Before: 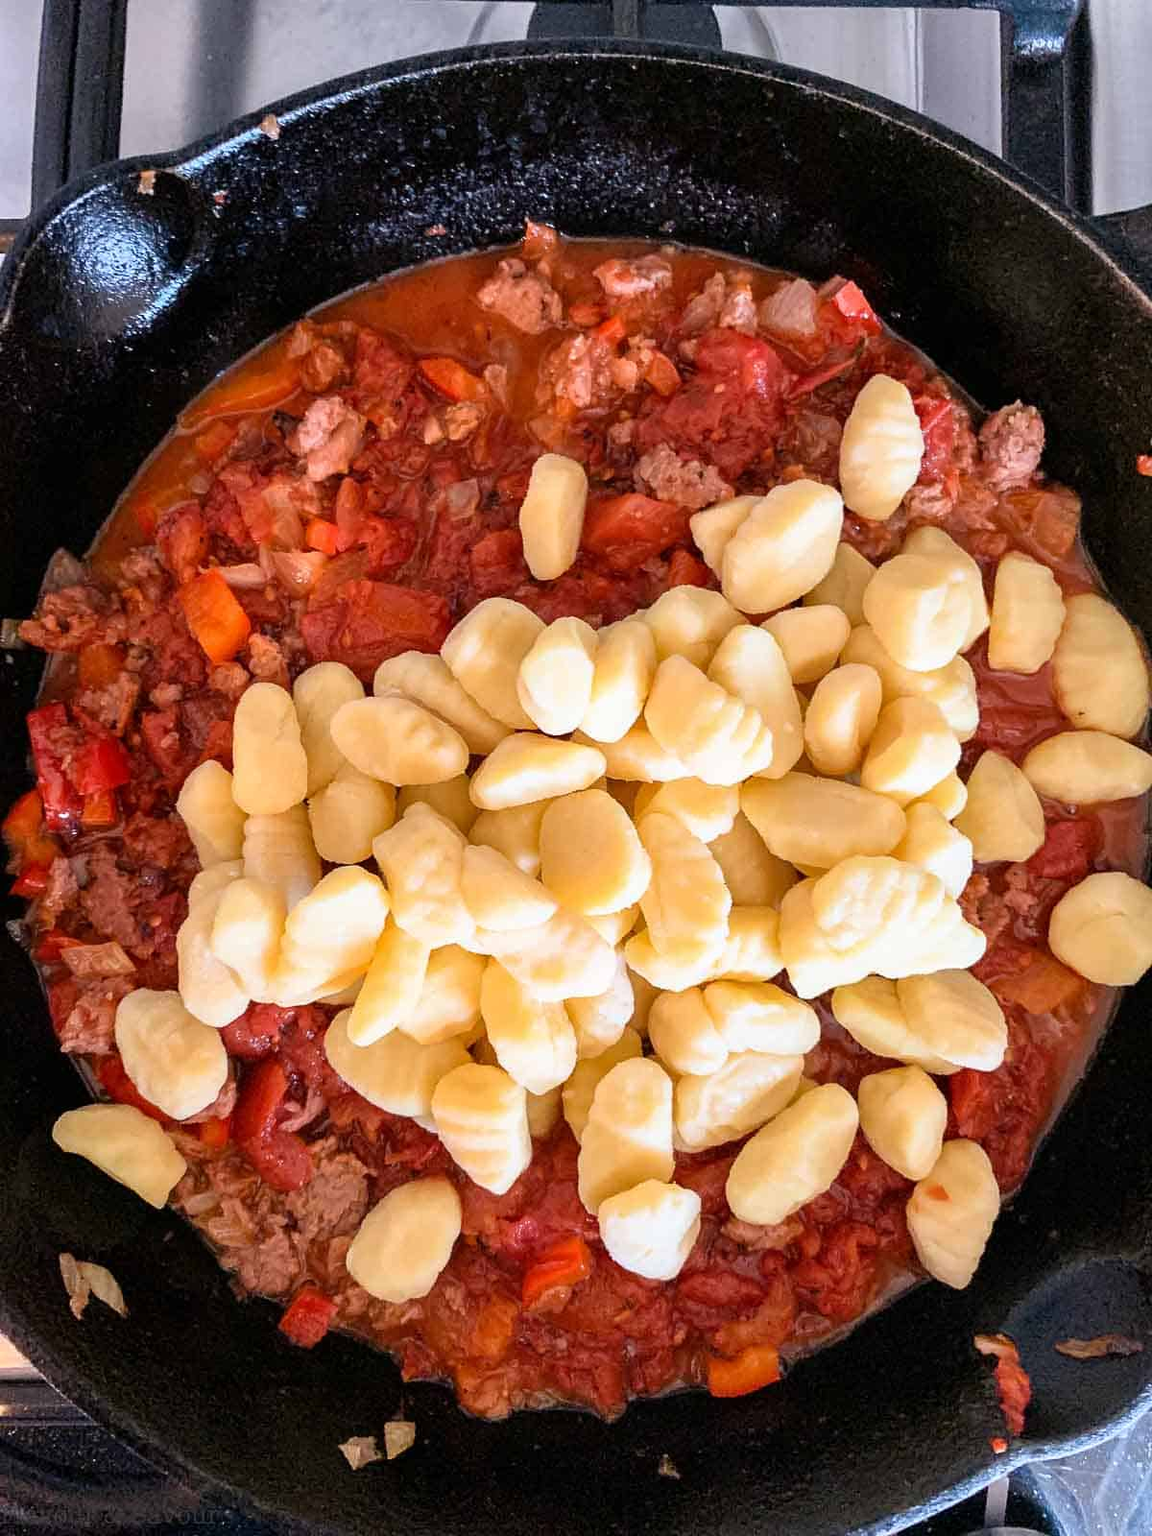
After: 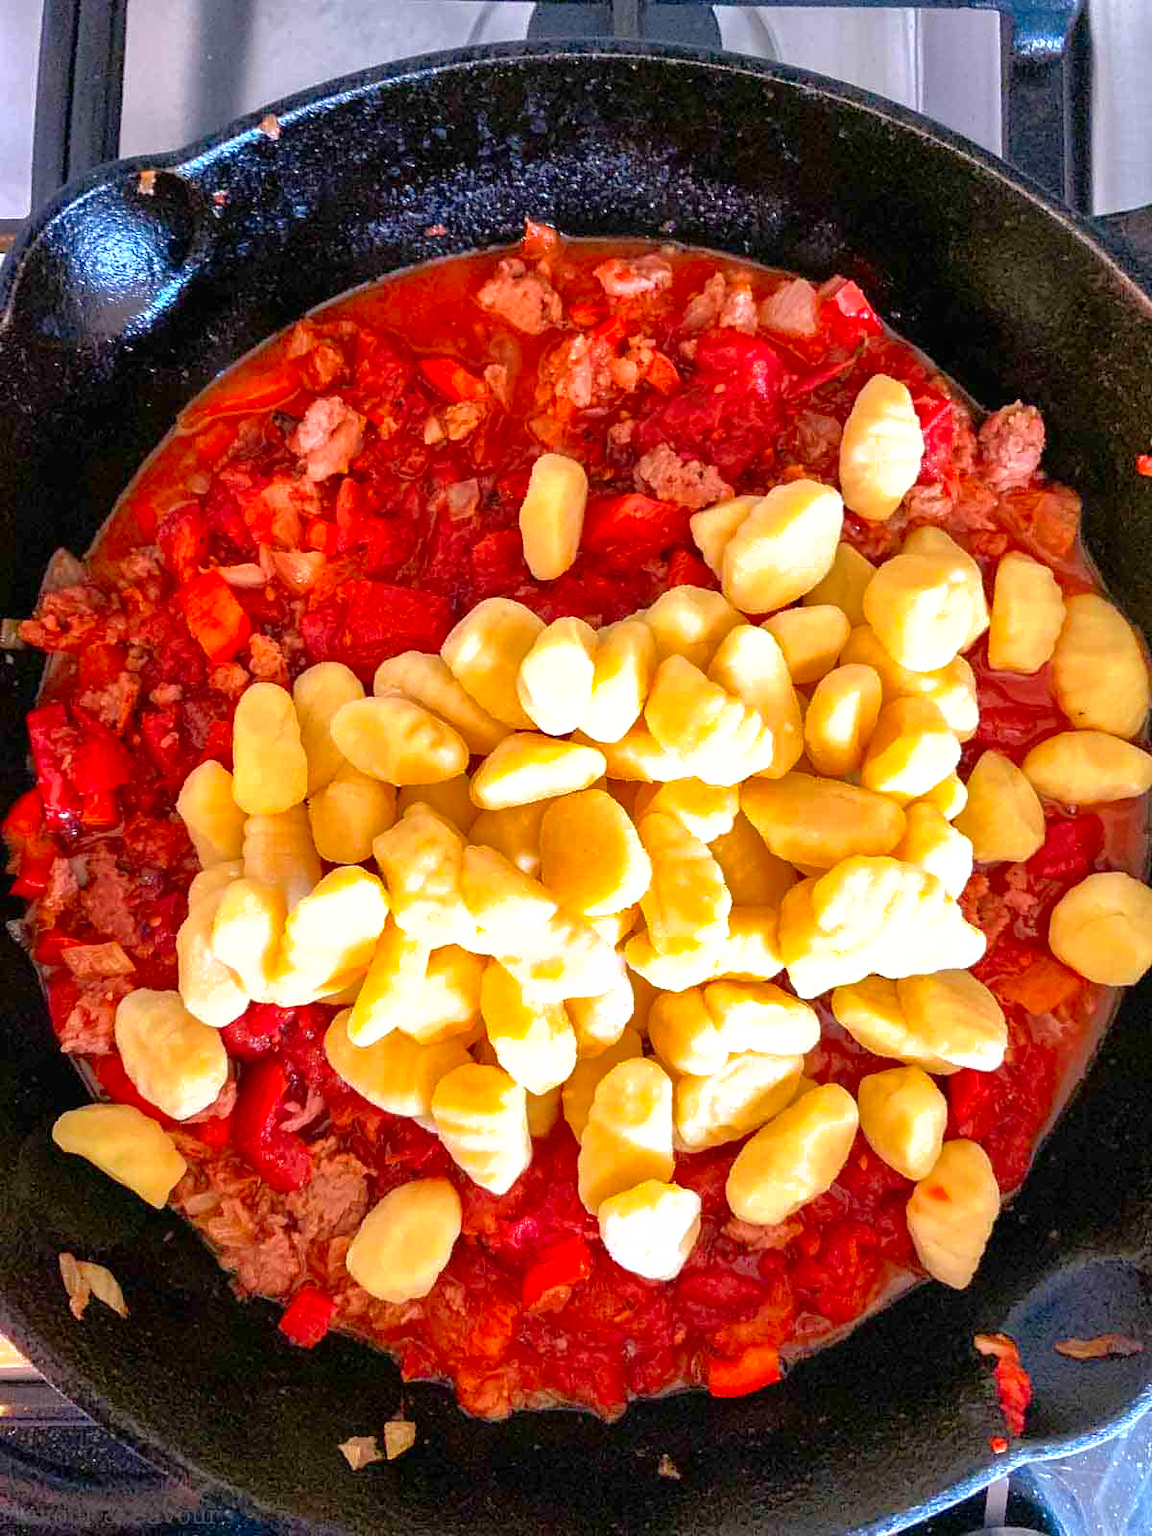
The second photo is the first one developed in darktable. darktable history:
exposure: exposure 0.44 EV, compensate highlight preservation false
contrast brightness saturation: brightness -0.026, saturation 0.365
shadows and highlights: on, module defaults
